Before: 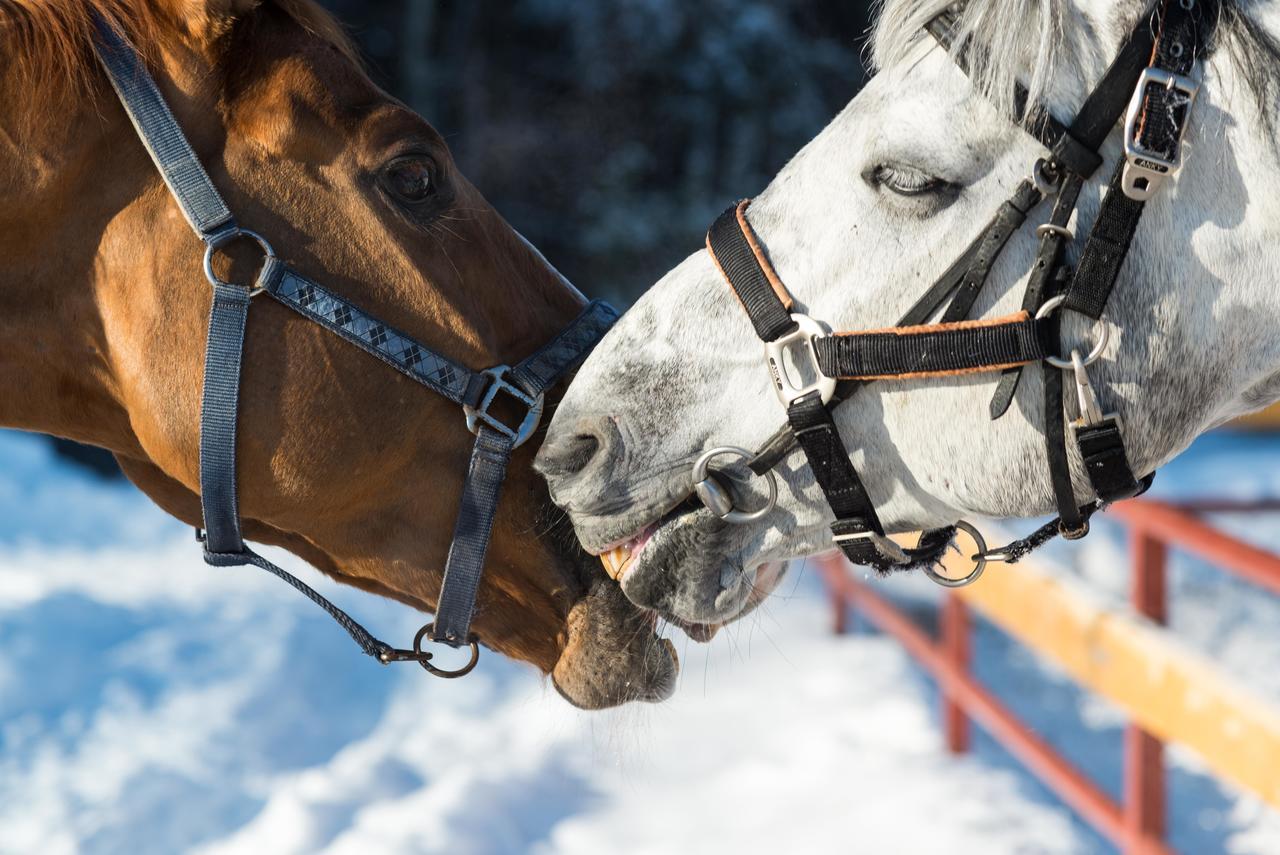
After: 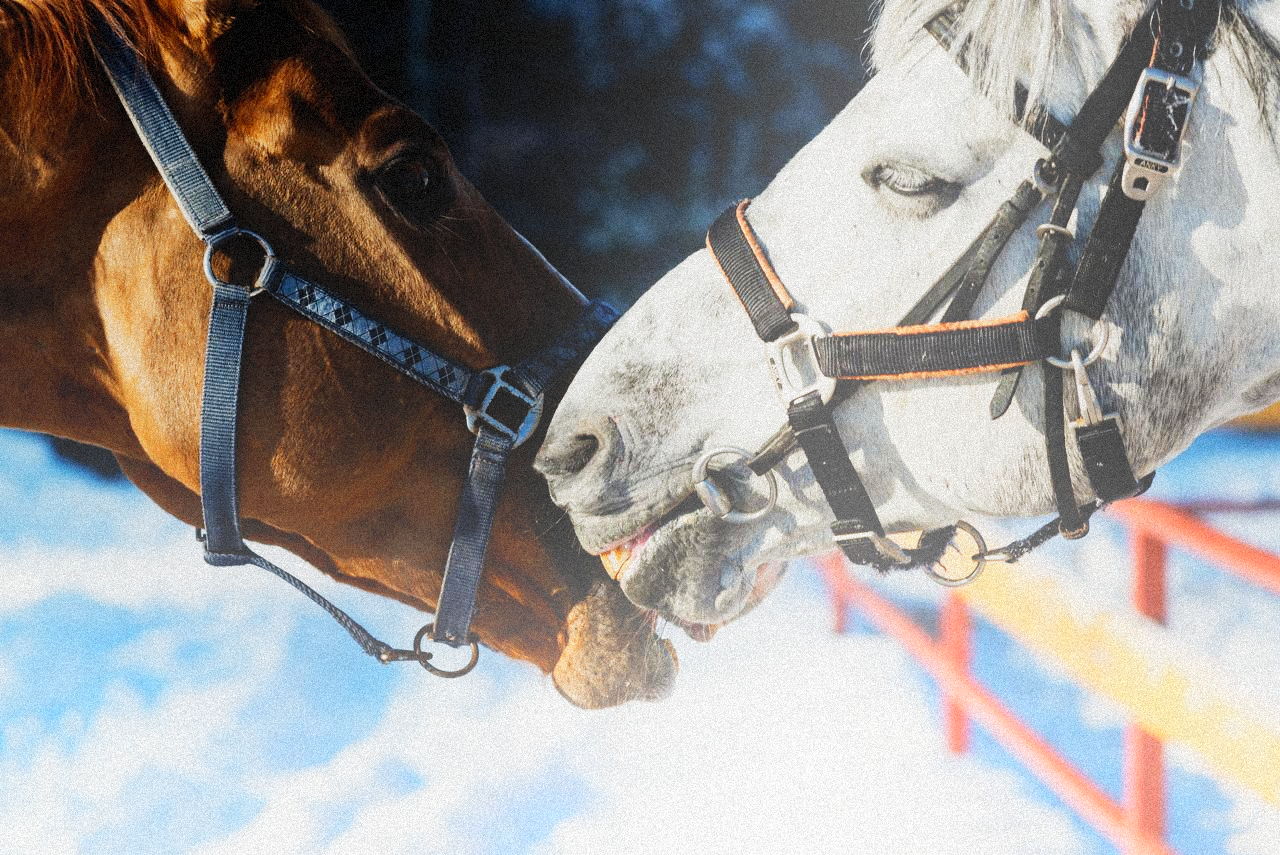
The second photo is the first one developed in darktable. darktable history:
sigmoid: contrast 1.8, skew -0.2, preserve hue 0%, red attenuation 0.1, red rotation 0.035, green attenuation 0.1, green rotation -0.017, blue attenuation 0.15, blue rotation -0.052, base primaries Rec2020
bloom: size 38%, threshold 95%, strength 30%
grain: coarseness 9.38 ISO, strength 34.99%, mid-tones bias 0%
